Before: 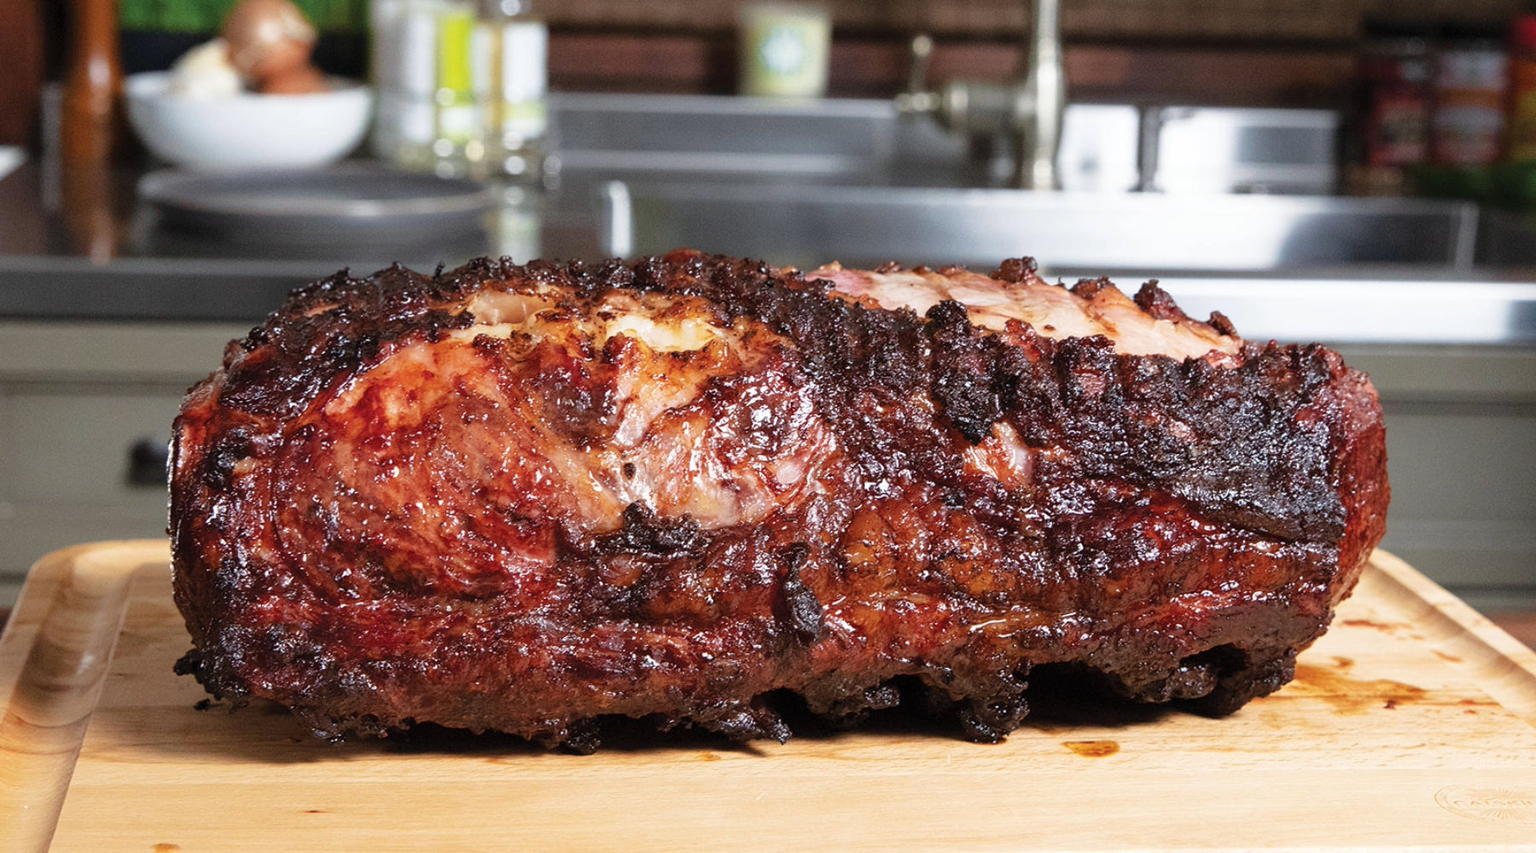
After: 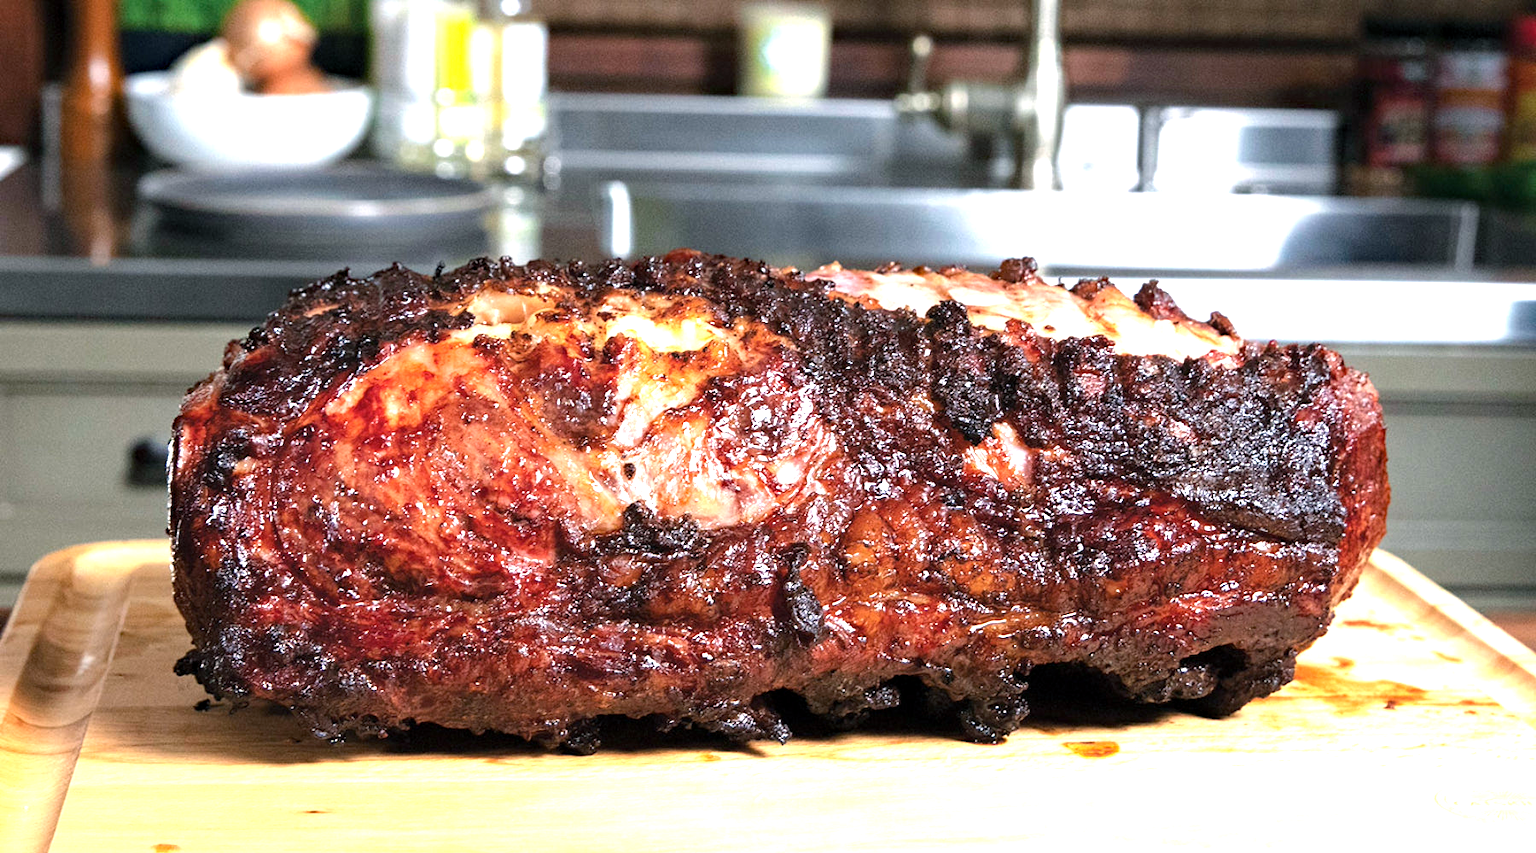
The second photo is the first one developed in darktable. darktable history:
exposure: black level correction 0, exposure 1.098 EV, compensate exposure bias true, compensate highlight preservation false
color balance rgb: shadows lift › luminance -10.384%, power › luminance -7.576%, power › chroma 1.088%, power › hue 217.7°, global offset › luminance -0.309%, global offset › hue 262.88°, perceptual saturation grading › global saturation 0.372%, global vibrance 6.836%, saturation formula JzAzBz (2021)
haze removal: compatibility mode true, adaptive false
